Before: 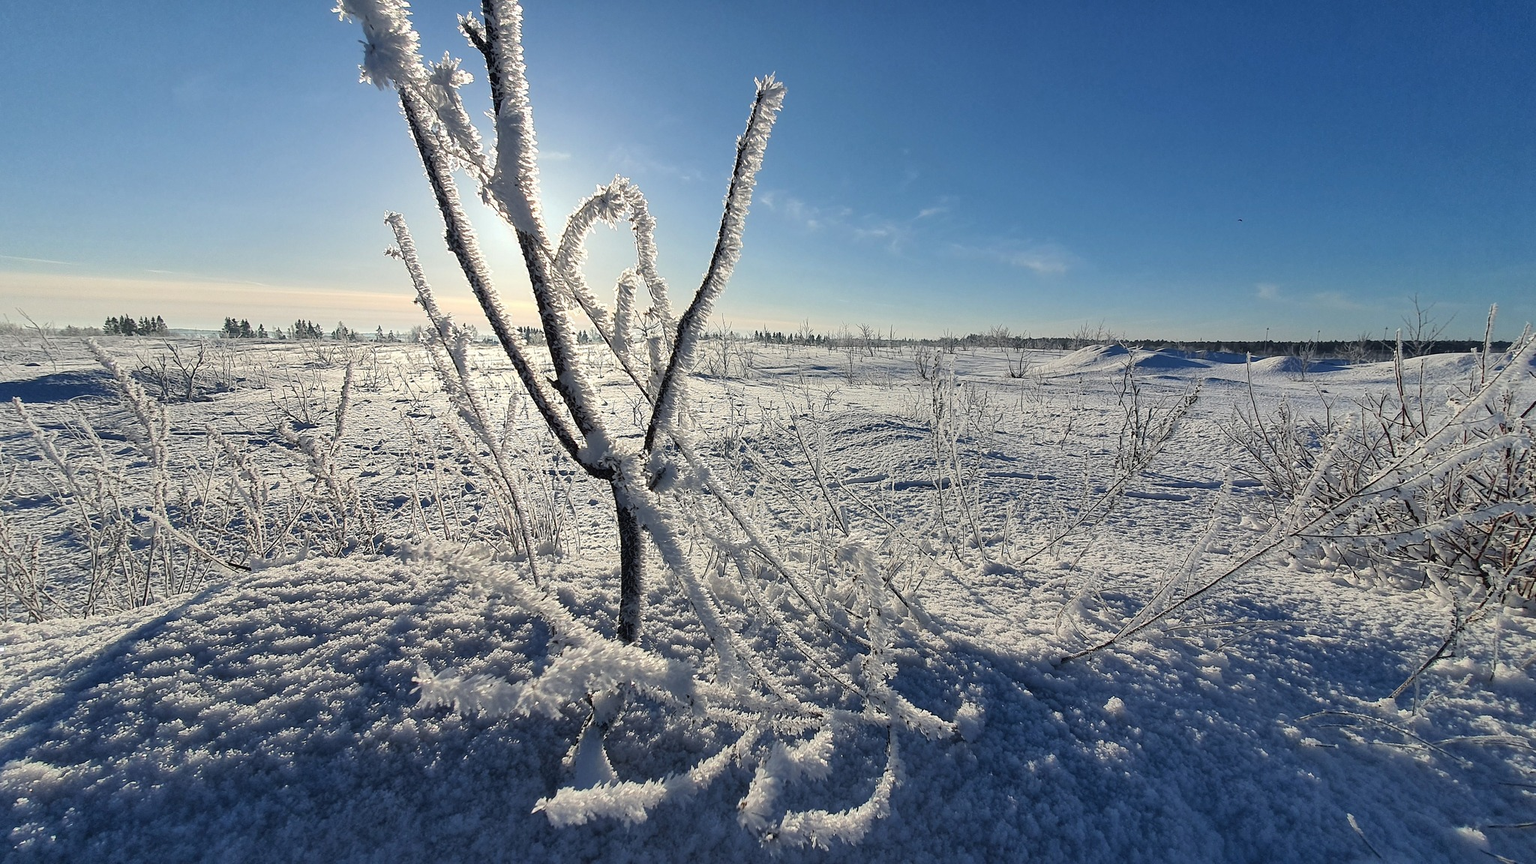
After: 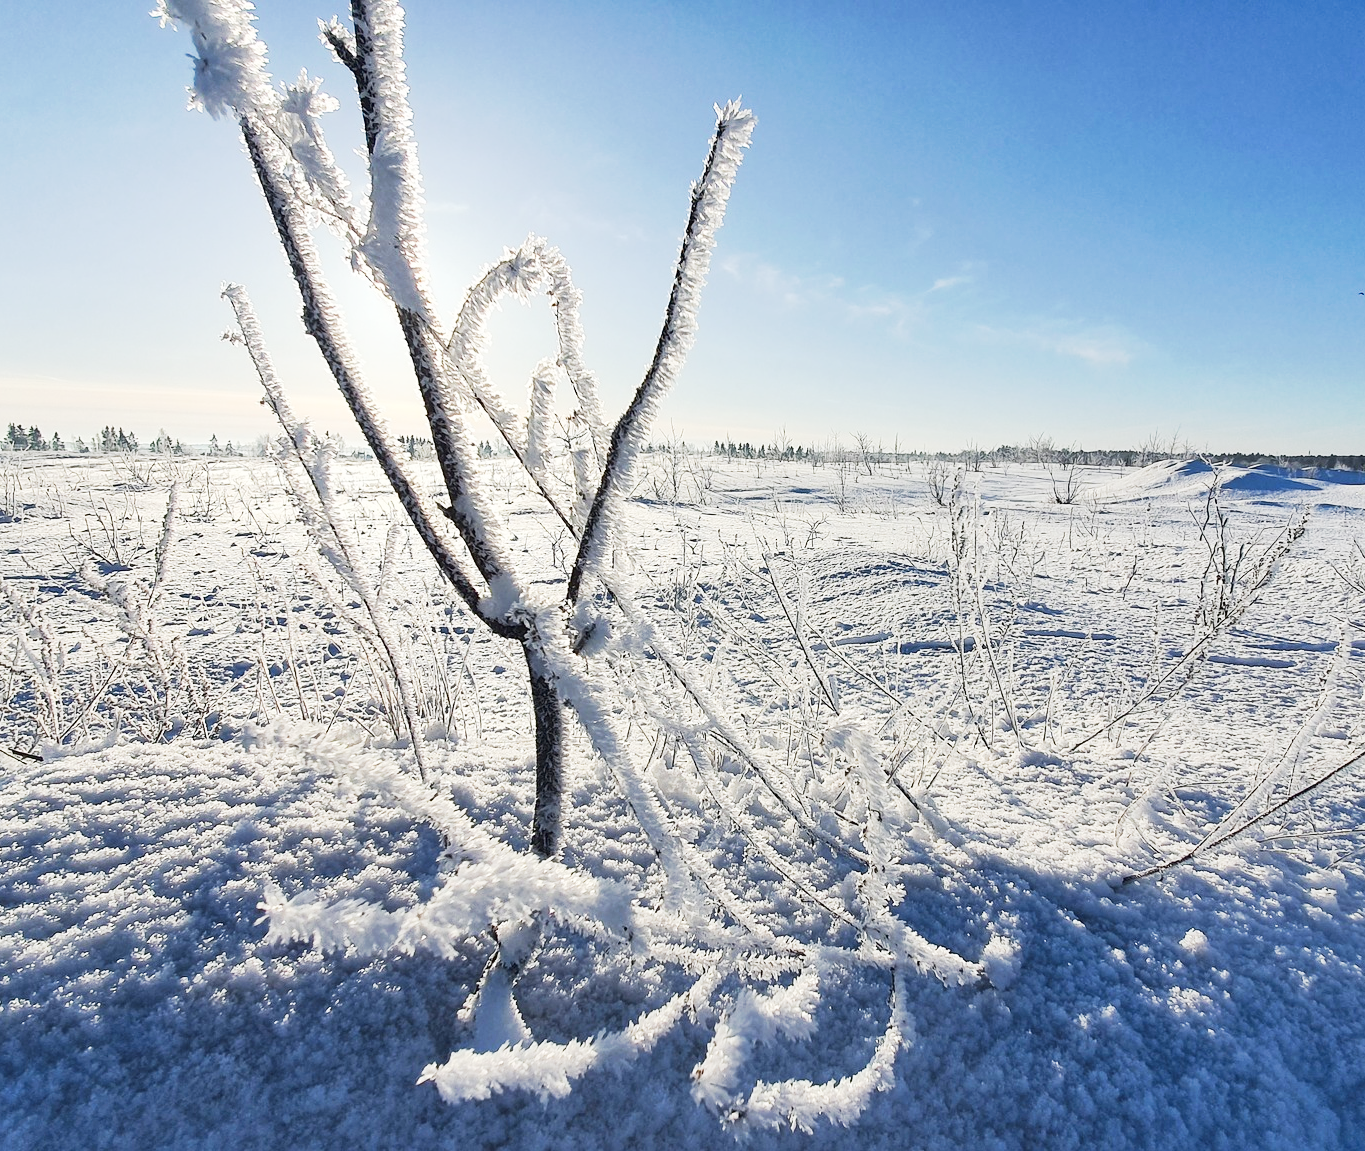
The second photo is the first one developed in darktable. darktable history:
tone curve: curves: ch0 [(0, 0) (0.003, 0.015) (0.011, 0.025) (0.025, 0.056) (0.044, 0.104) (0.069, 0.139) (0.1, 0.181) (0.136, 0.226) (0.177, 0.28) (0.224, 0.346) (0.277, 0.42) (0.335, 0.505) (0.399, 0.594) (0.468, 0.699) (0.543, 0.776) (0.623, 0.848) (0.709, 0.893) (0.801, 0.93) (0.898, 0.97) (1, 1)], preserve colors none
crop and rotate: left 14.292%, right 19.041%
